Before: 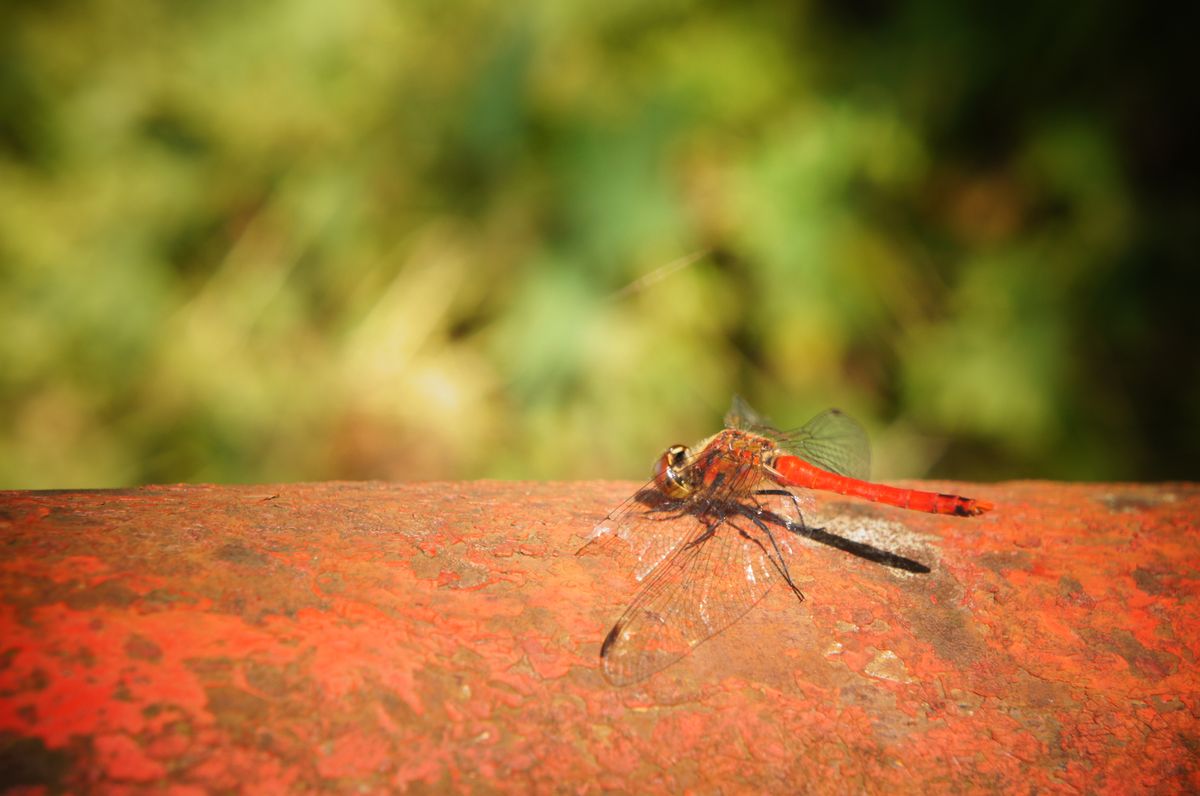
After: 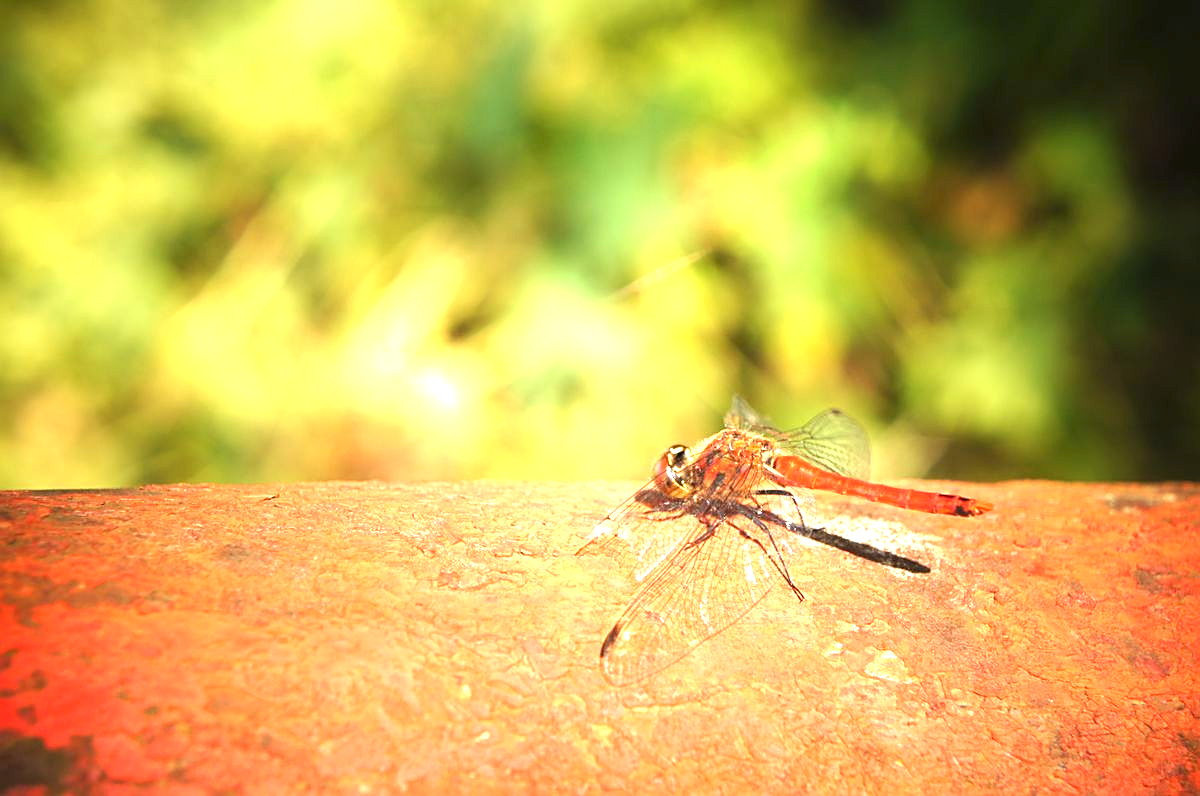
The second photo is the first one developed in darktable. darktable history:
sharpen: on, module defaults
exposure: black level correction 0, exposure 1.411 EV, compensate highlight preservation false
